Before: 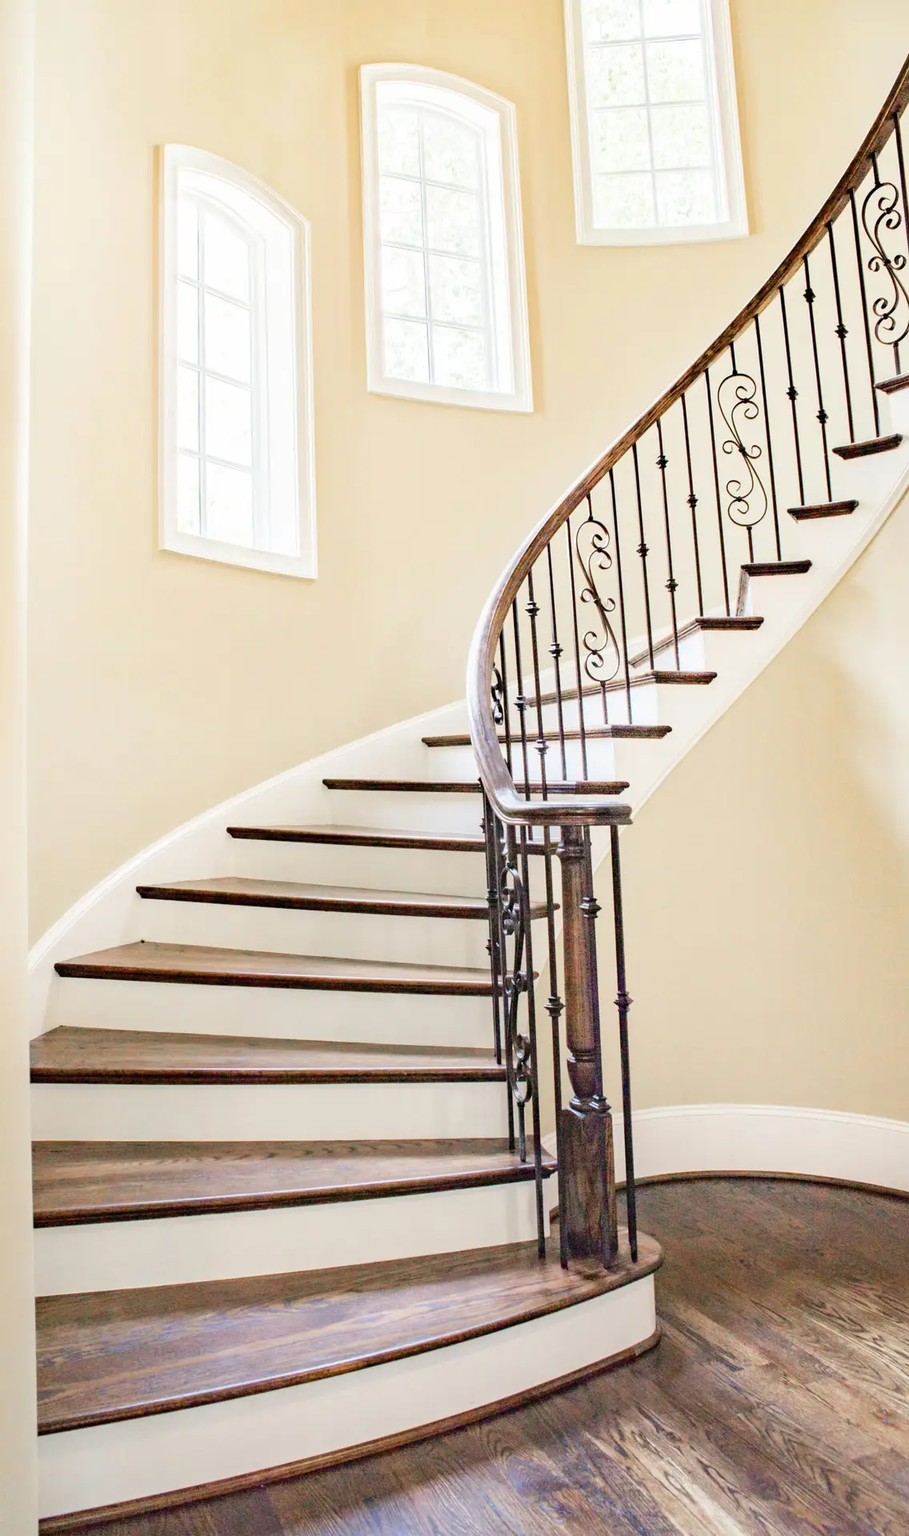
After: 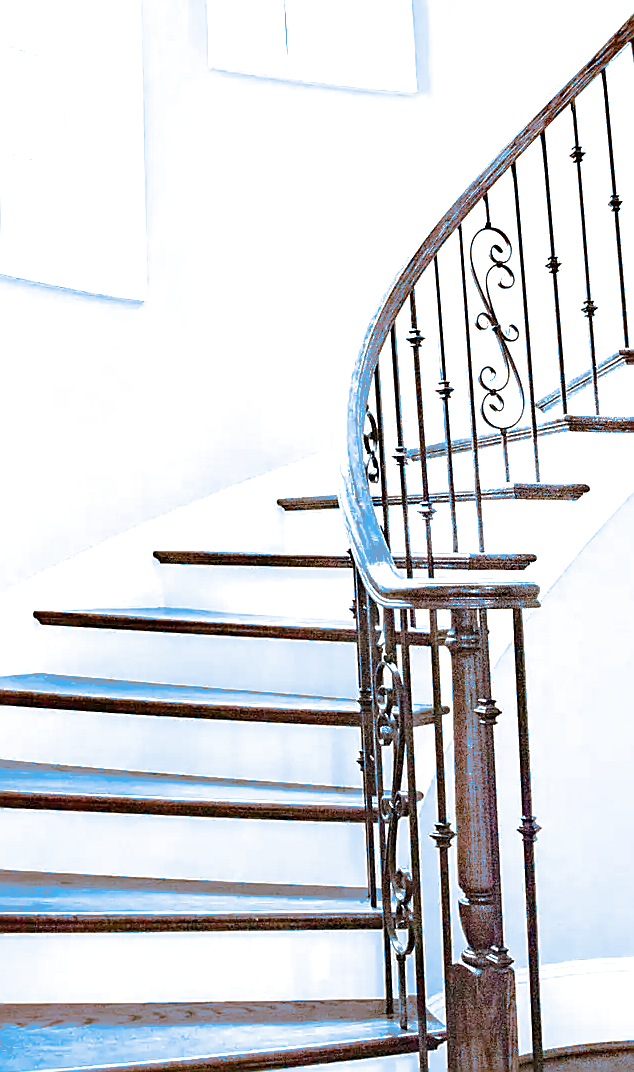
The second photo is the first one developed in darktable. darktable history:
color zones: curves: ch1 [(0, 0.469) (0.01, 0.469) (0.12, 0.446) (0.248, 0.469) (0.5, 0.5) (0.748, 0.5) (0.99, 0.469) (1, 0.469)]
exposure: black level correction 0, exposure 0.7 EV, compensate exposure bias true, compensate highlight preservation false
sharpen: radius 1.4, amount 1.25, threshold 0.7
split-toning: shadows › hue 220°, shadows › saturation 0.64, highlights › hue 220°, highlights › saturation 0.64, balance 0, compress 5.22%
color correction: highlights a* 15, highlights b* 31.55
crop and rotate: left 22.13%, top 22.054%, right 22.026%, bottom 22.102%
